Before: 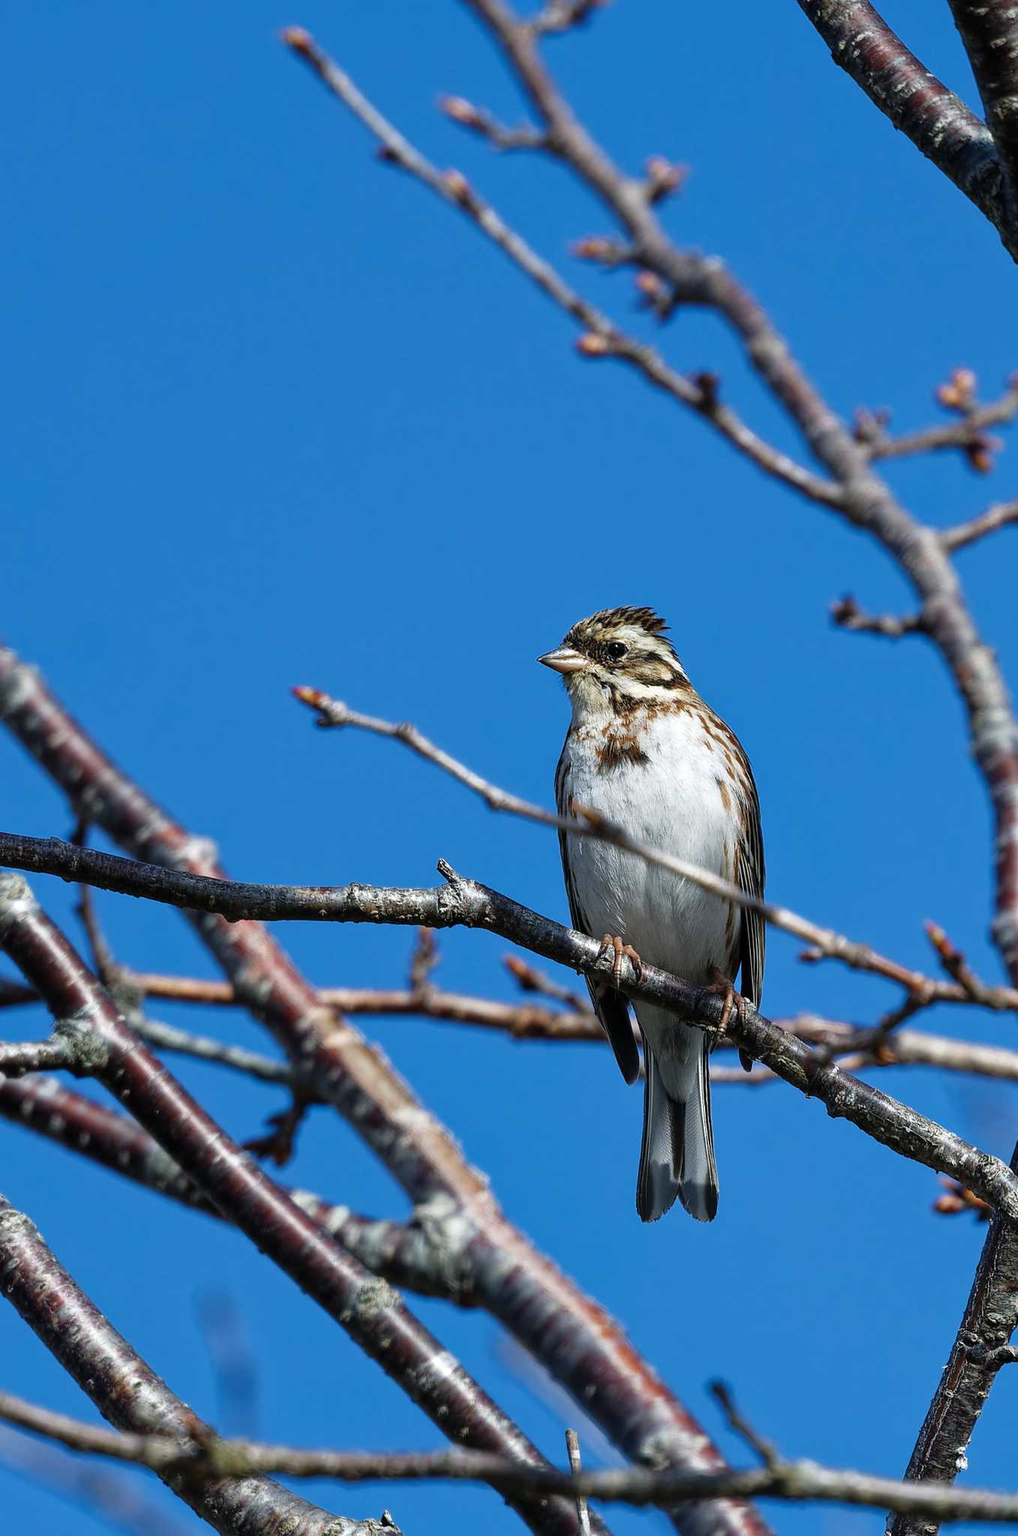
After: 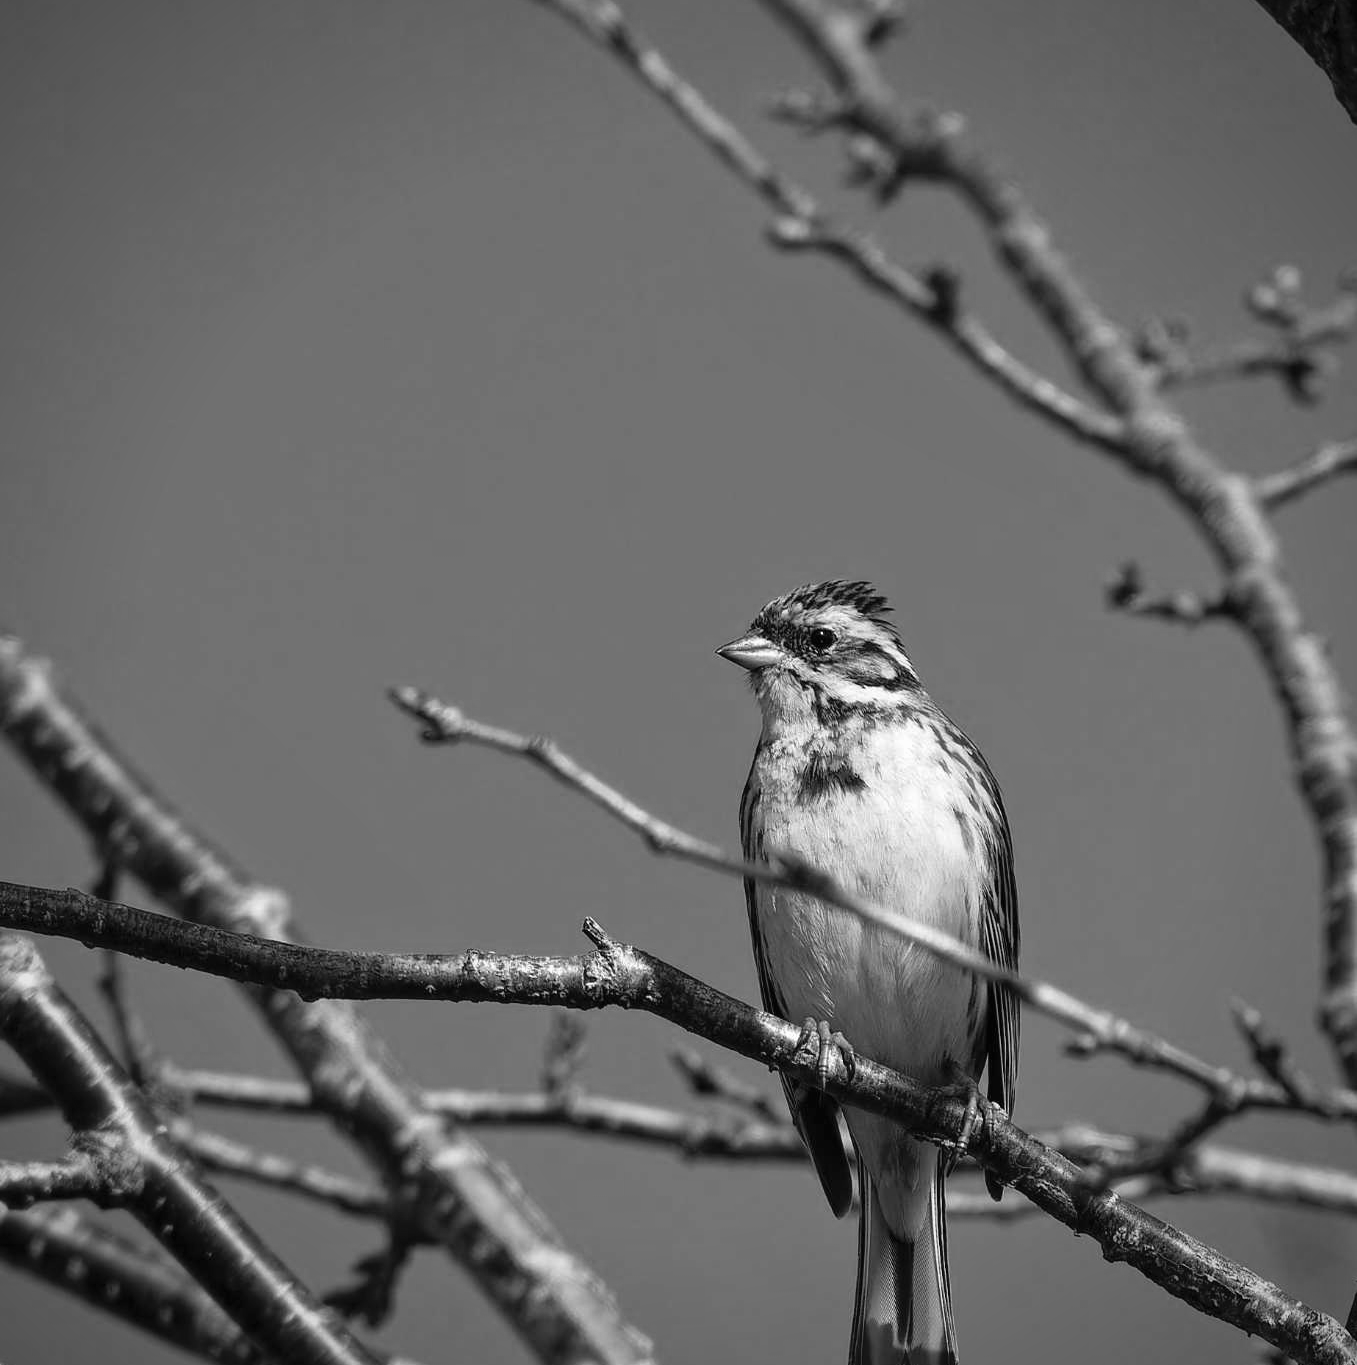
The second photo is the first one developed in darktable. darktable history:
monochrome: on, module defaults
color balance rgb: perceptual saturation grading › global saturation 30%, global vibrance 20%
vignetting: fall-off radius 60.92%
white balance: emerald 1
local contrast: mode bilateral grid, contrast 100, coarseness 100, detail 94%, midtone range 0.2
crop: top 11.166%, bottom 22.168%
shadows and highlights: shadows 62.66, white point adjustment 0.37, highlights -34.44, compress 83.82%
